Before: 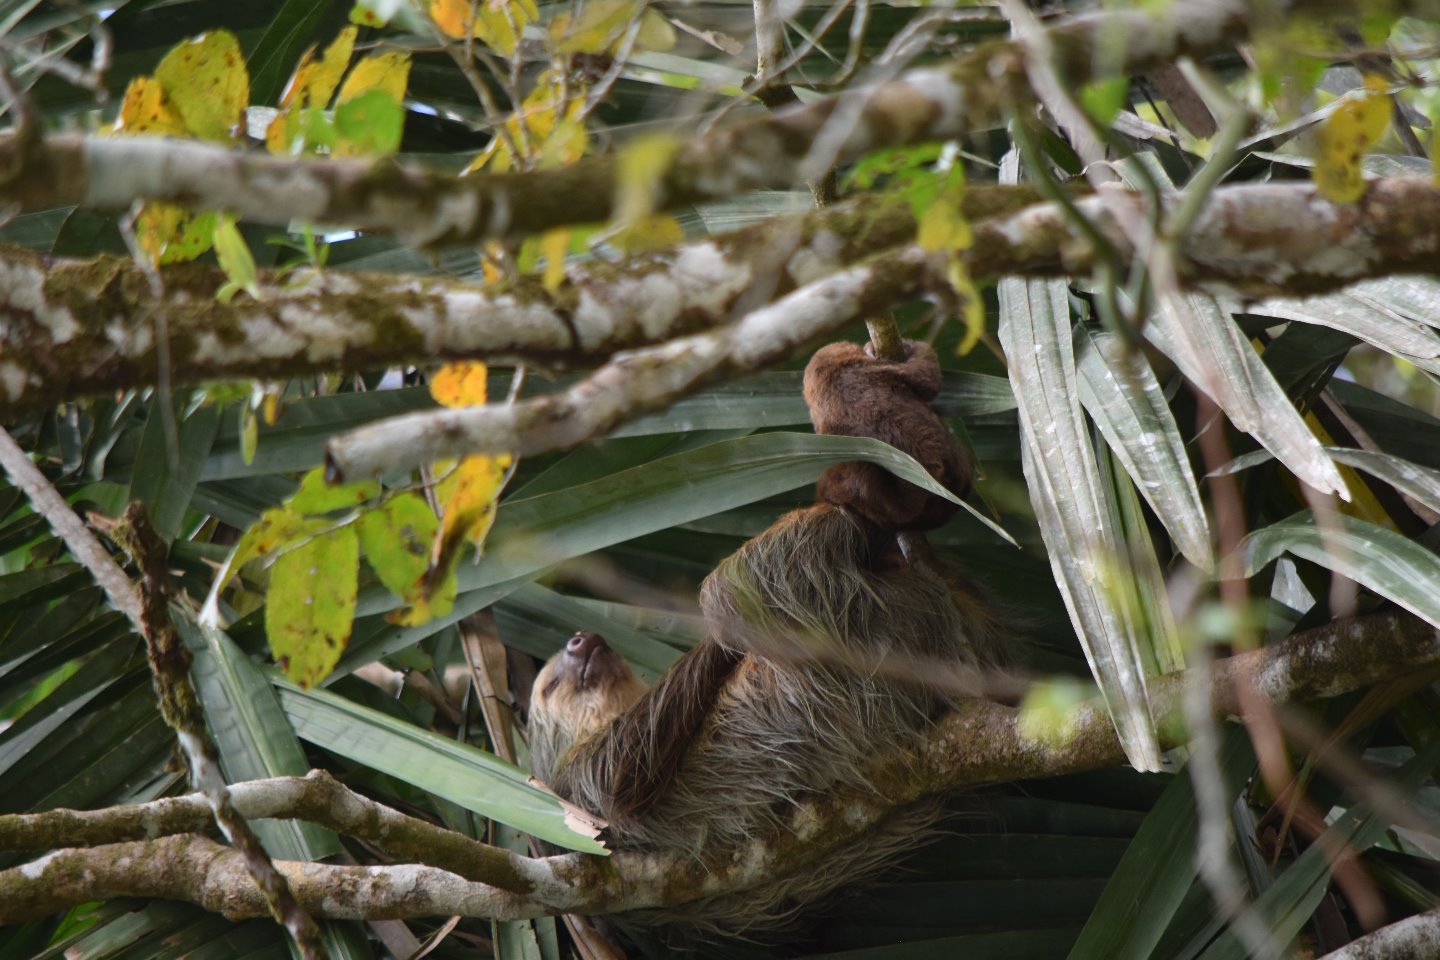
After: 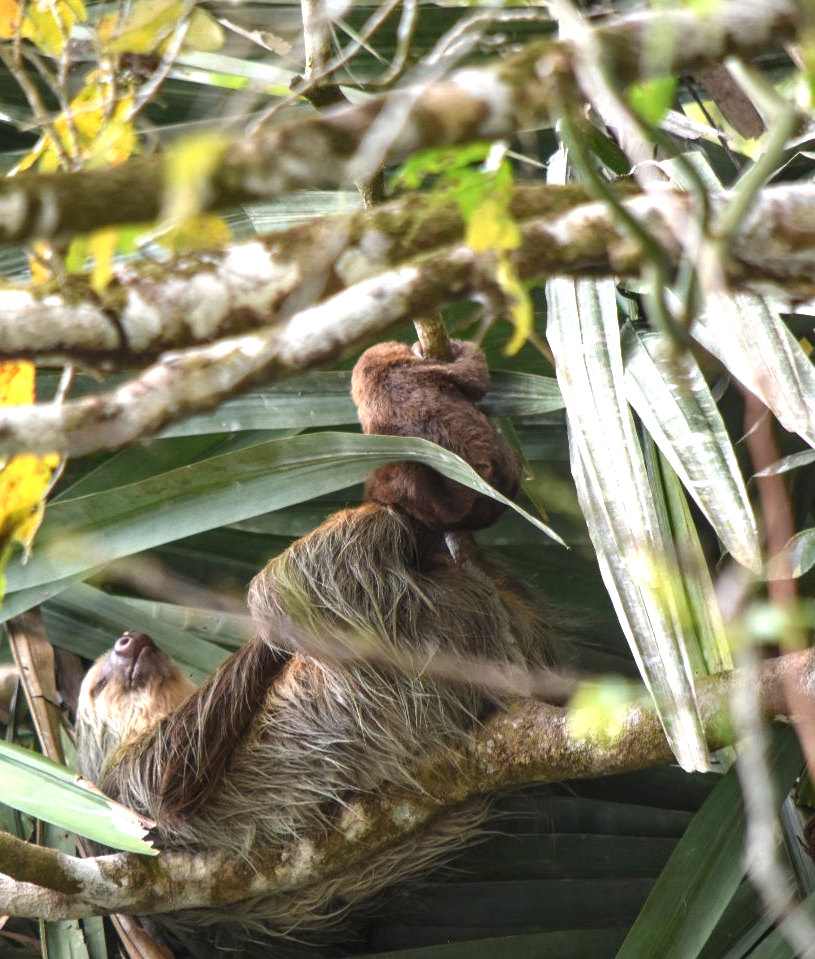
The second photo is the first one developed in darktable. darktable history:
exposure: black level correction 0, exposure 1.1 EV, compensate exposure bias true, compensate highlight preservation false
crop: left 31.458%, top 0%, right 11.876%
local contrast: on, module defaults
